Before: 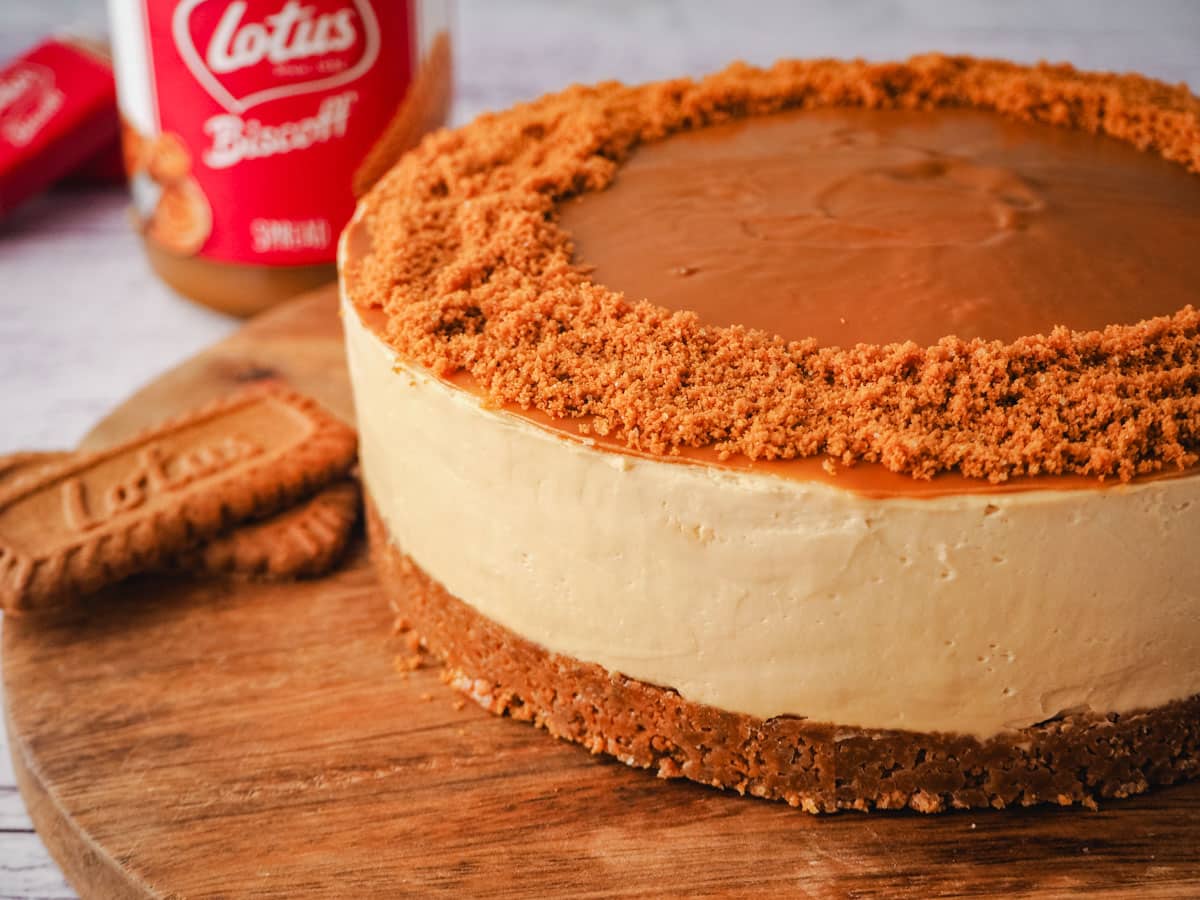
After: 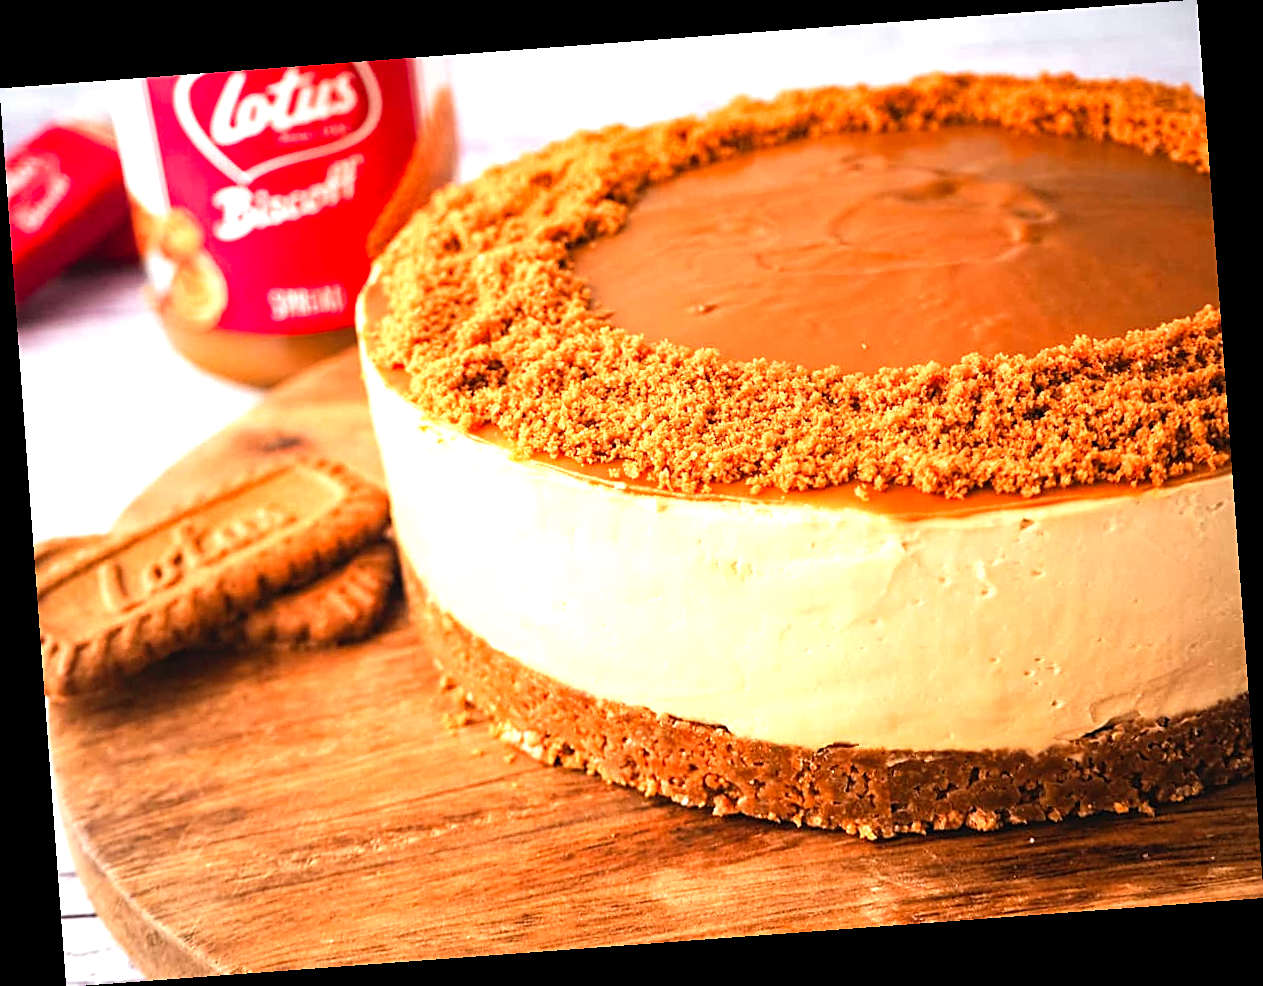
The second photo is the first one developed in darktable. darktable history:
exposure: exposure -0.064 EV, compensate highlight preservation false
rotate and perspective: rotation -4.25°, automatic cropping off
sharpen: on, module defaults
levels: levels [0, 0.352, 0.703]
